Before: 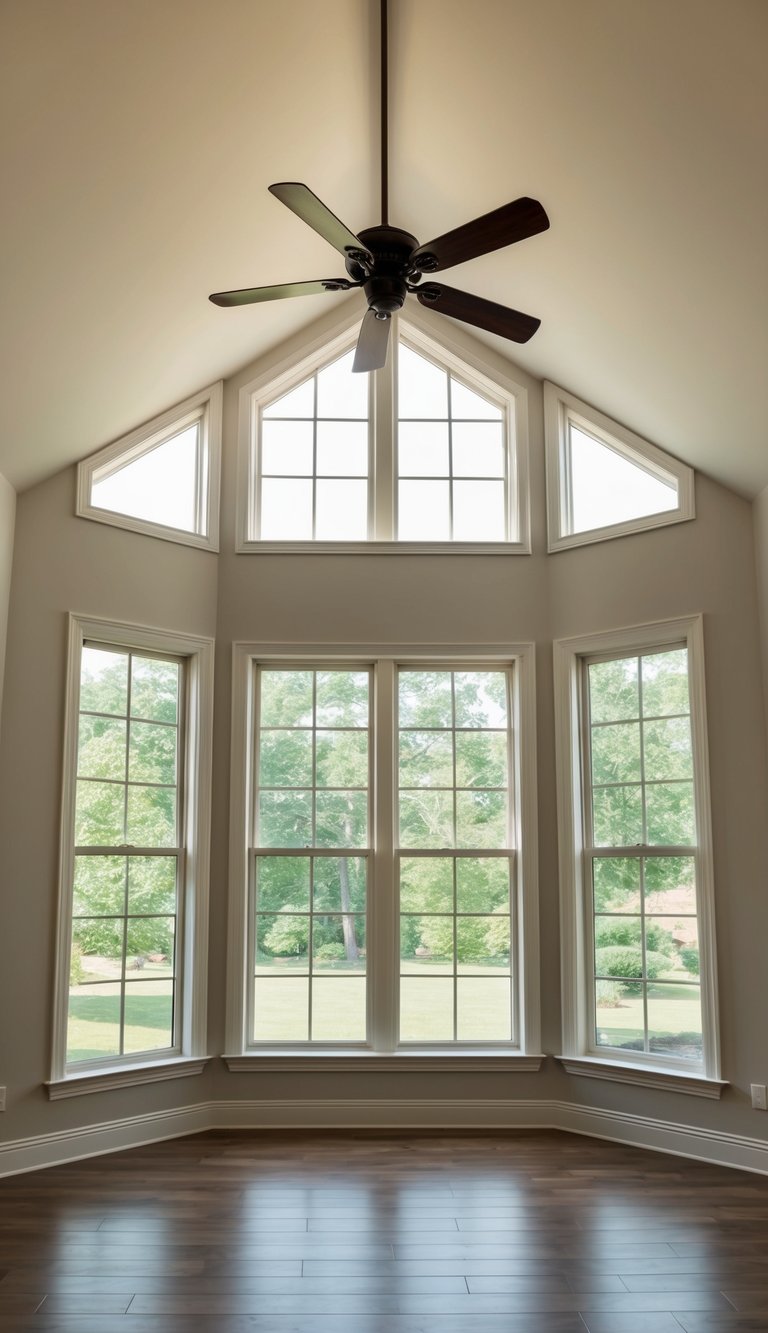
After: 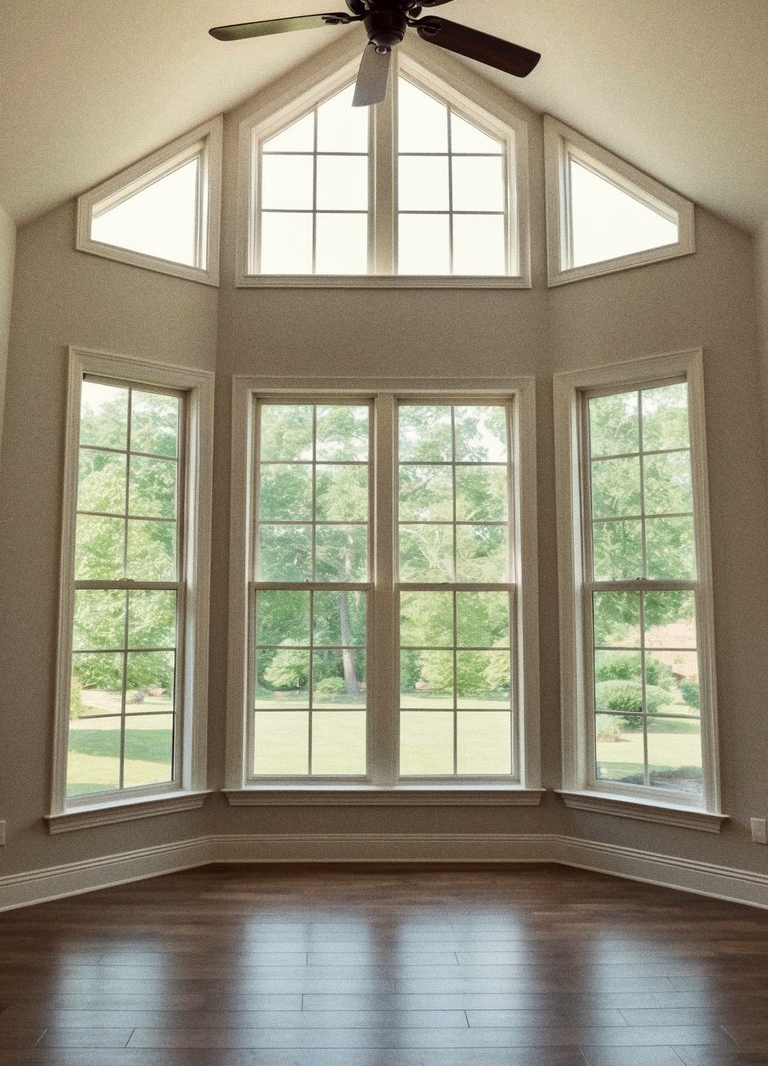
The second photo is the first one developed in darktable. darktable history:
crop and rotate: top 19.998%
color correction: highlights a* -0.95, highlights b* 4.5, shadows a* 3.55
grain: coarseness 3.21 ISO
